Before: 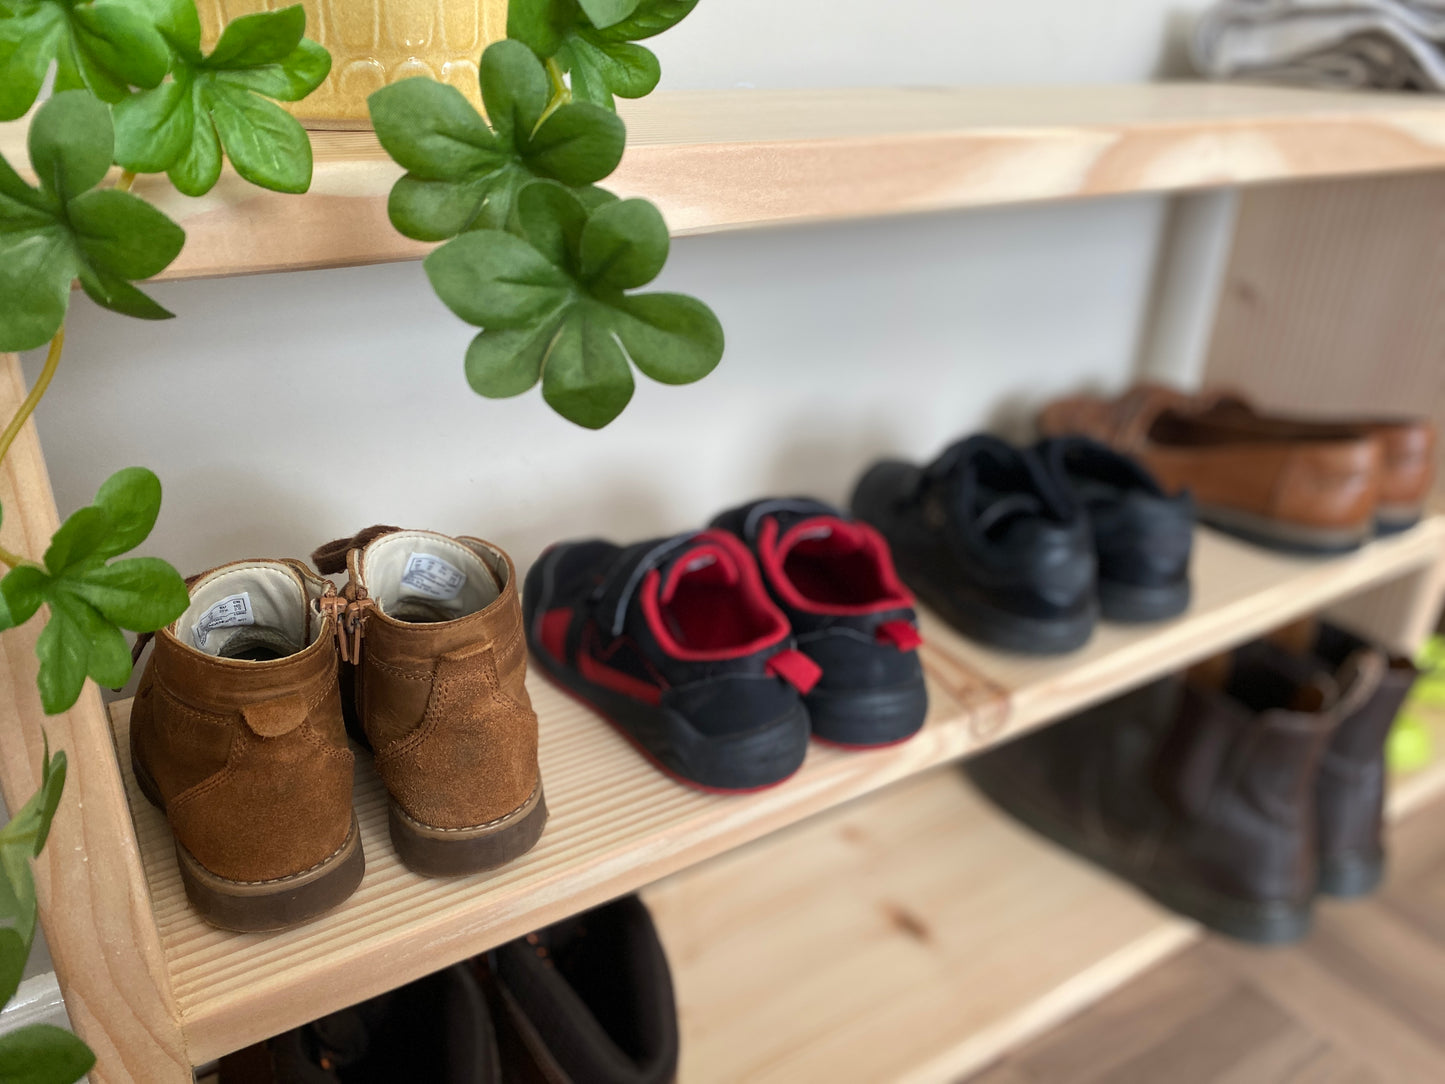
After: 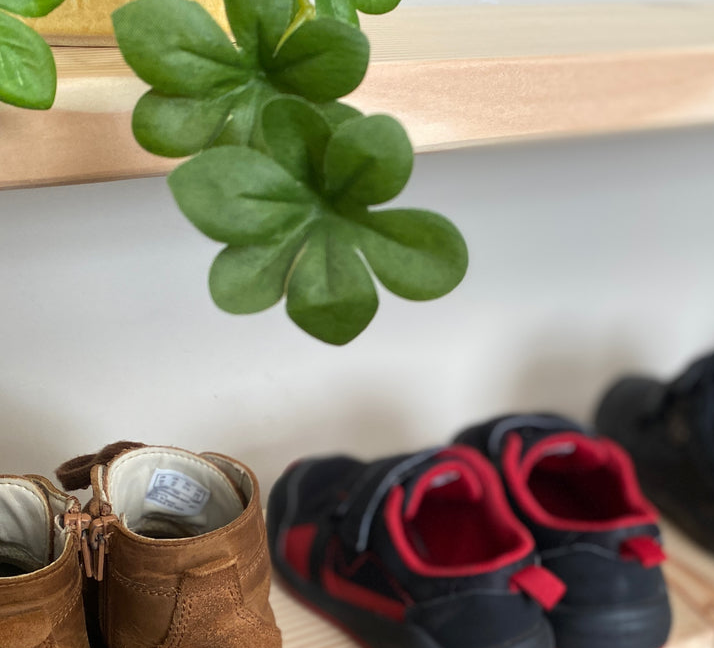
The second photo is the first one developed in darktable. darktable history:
crop: left 17.736%, top 7.754%, right 32.807%, bottom 32.398%
